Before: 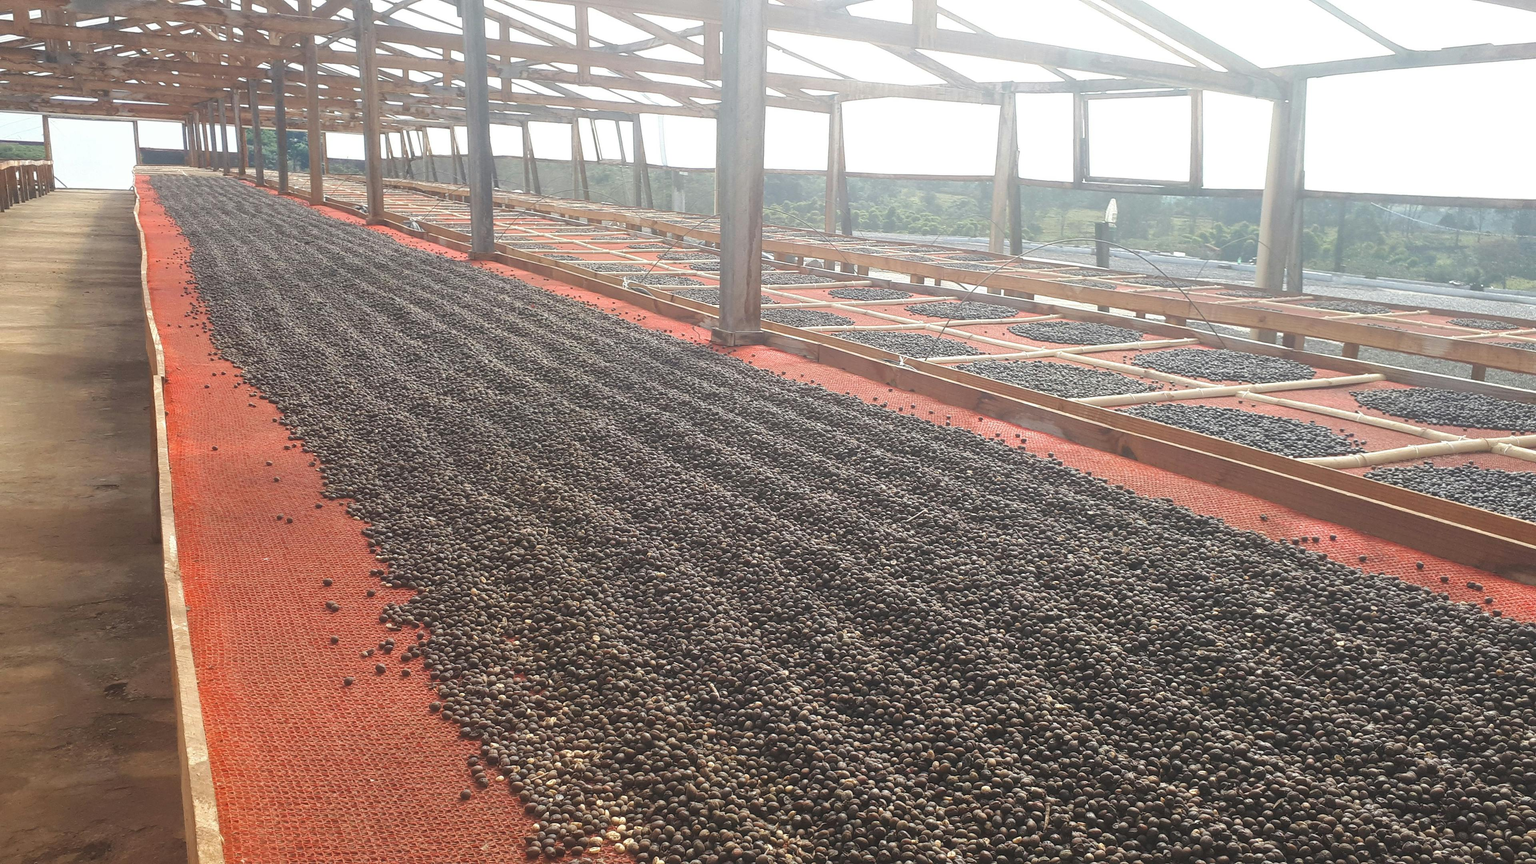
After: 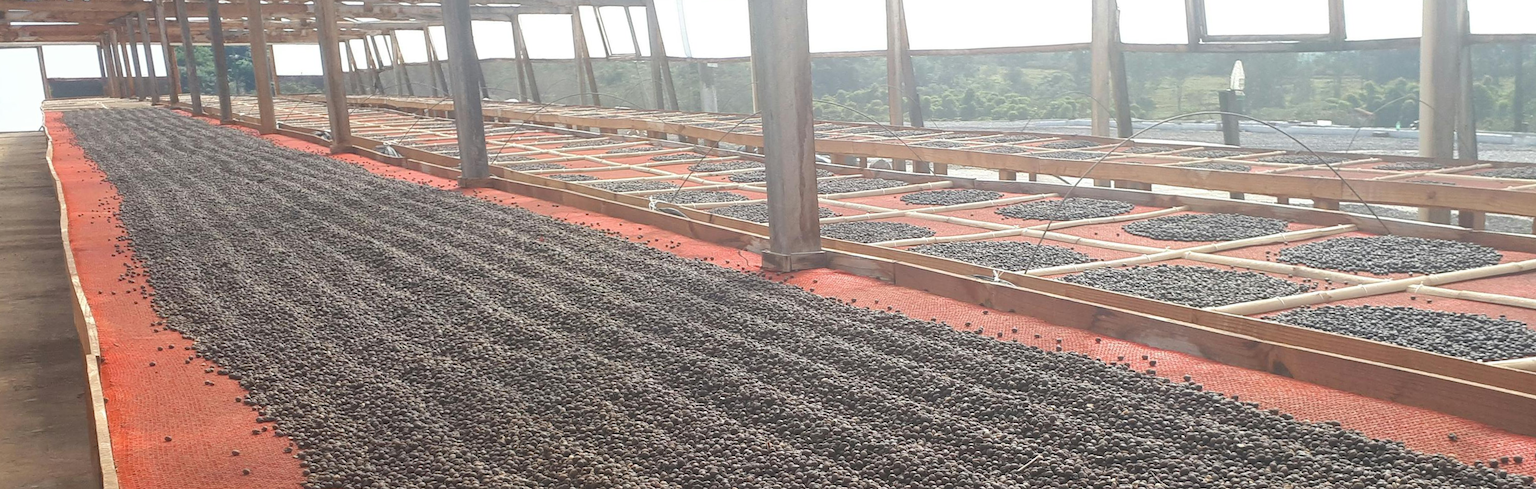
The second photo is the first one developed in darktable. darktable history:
rotate and perspective: rotation -4.2°, shear 0.006, automatic cropping off
crop: left 7.036%, top 18.398%, right 14.379%, bottom 40.043%
